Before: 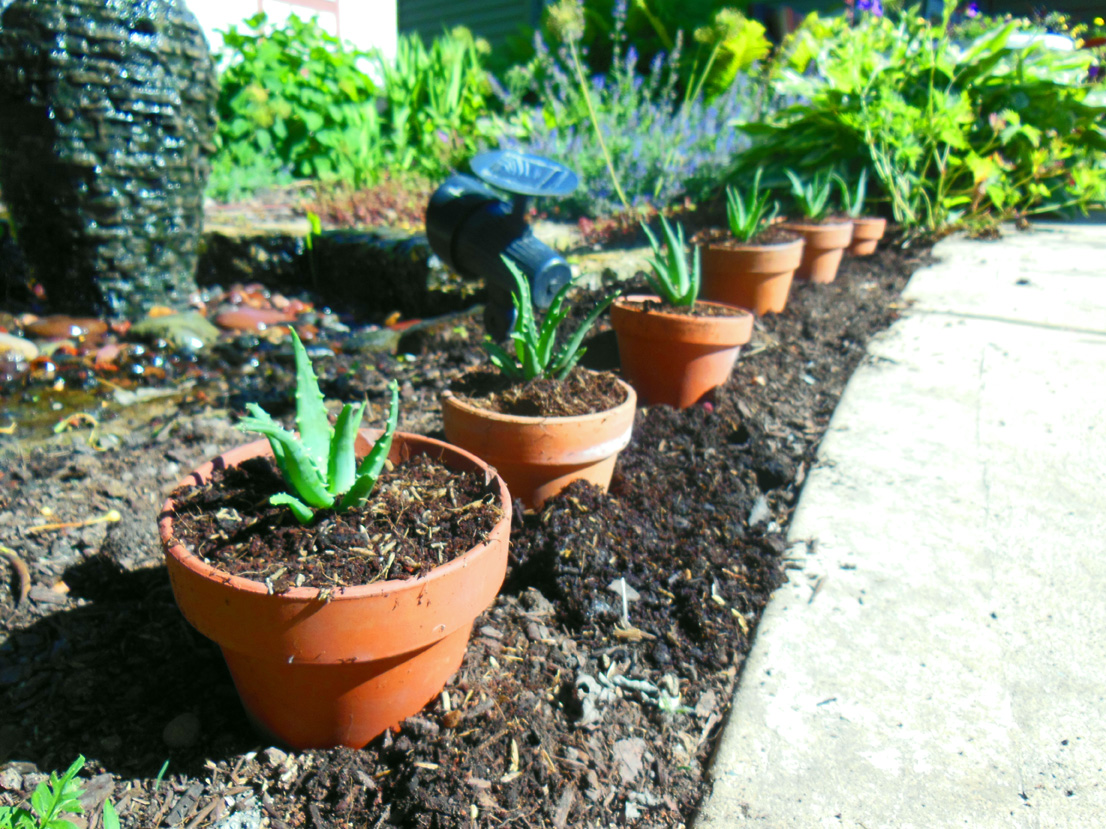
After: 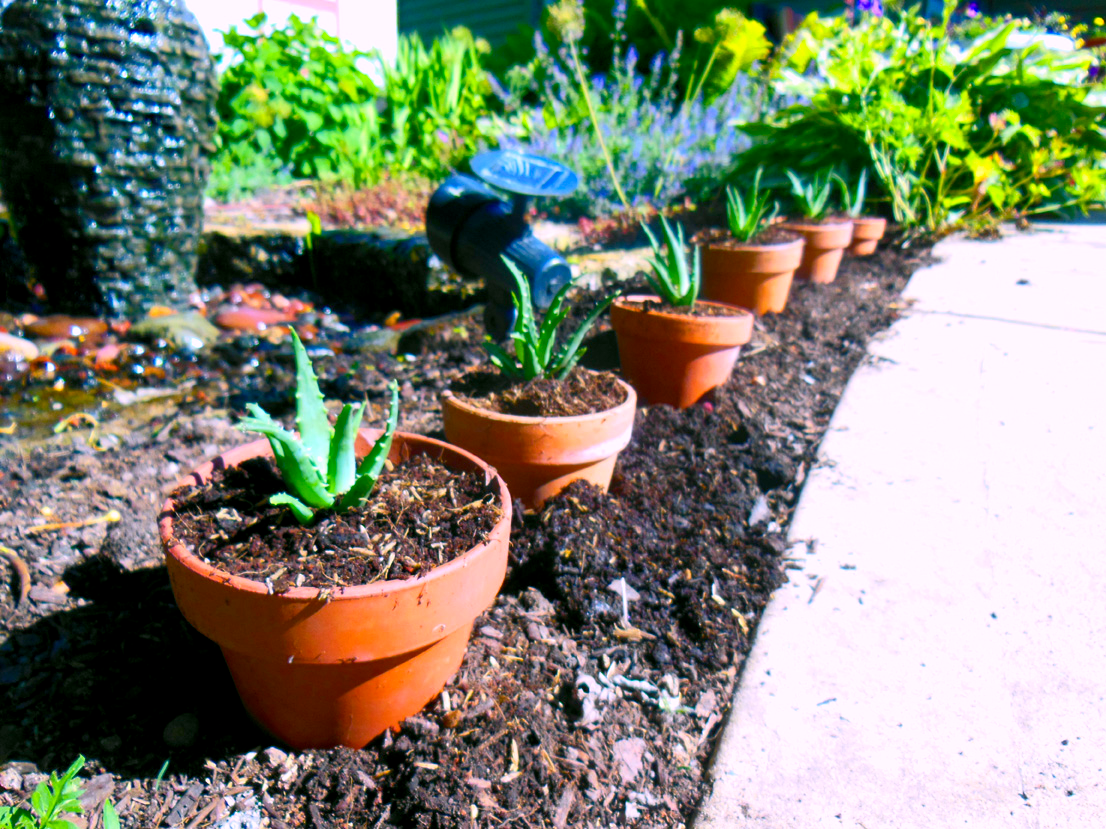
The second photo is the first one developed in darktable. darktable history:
color balance rgb: shadows lift › chroma 2%, shadows lift › hue 217.2°, power › chroma 0.25%, power › hue 60°, highlights gain › chroma 1.5%, highlights gain › hue 309.6°, global offset › luminance -0.5%, perceptual saturation grading › global saturation 15%, global vibrance 20%
white balance: red 1.066, blue 1.119
contrast brightness saturation: contrast 0.08, saturation 0.02
tone equalizer: on, module defaults
